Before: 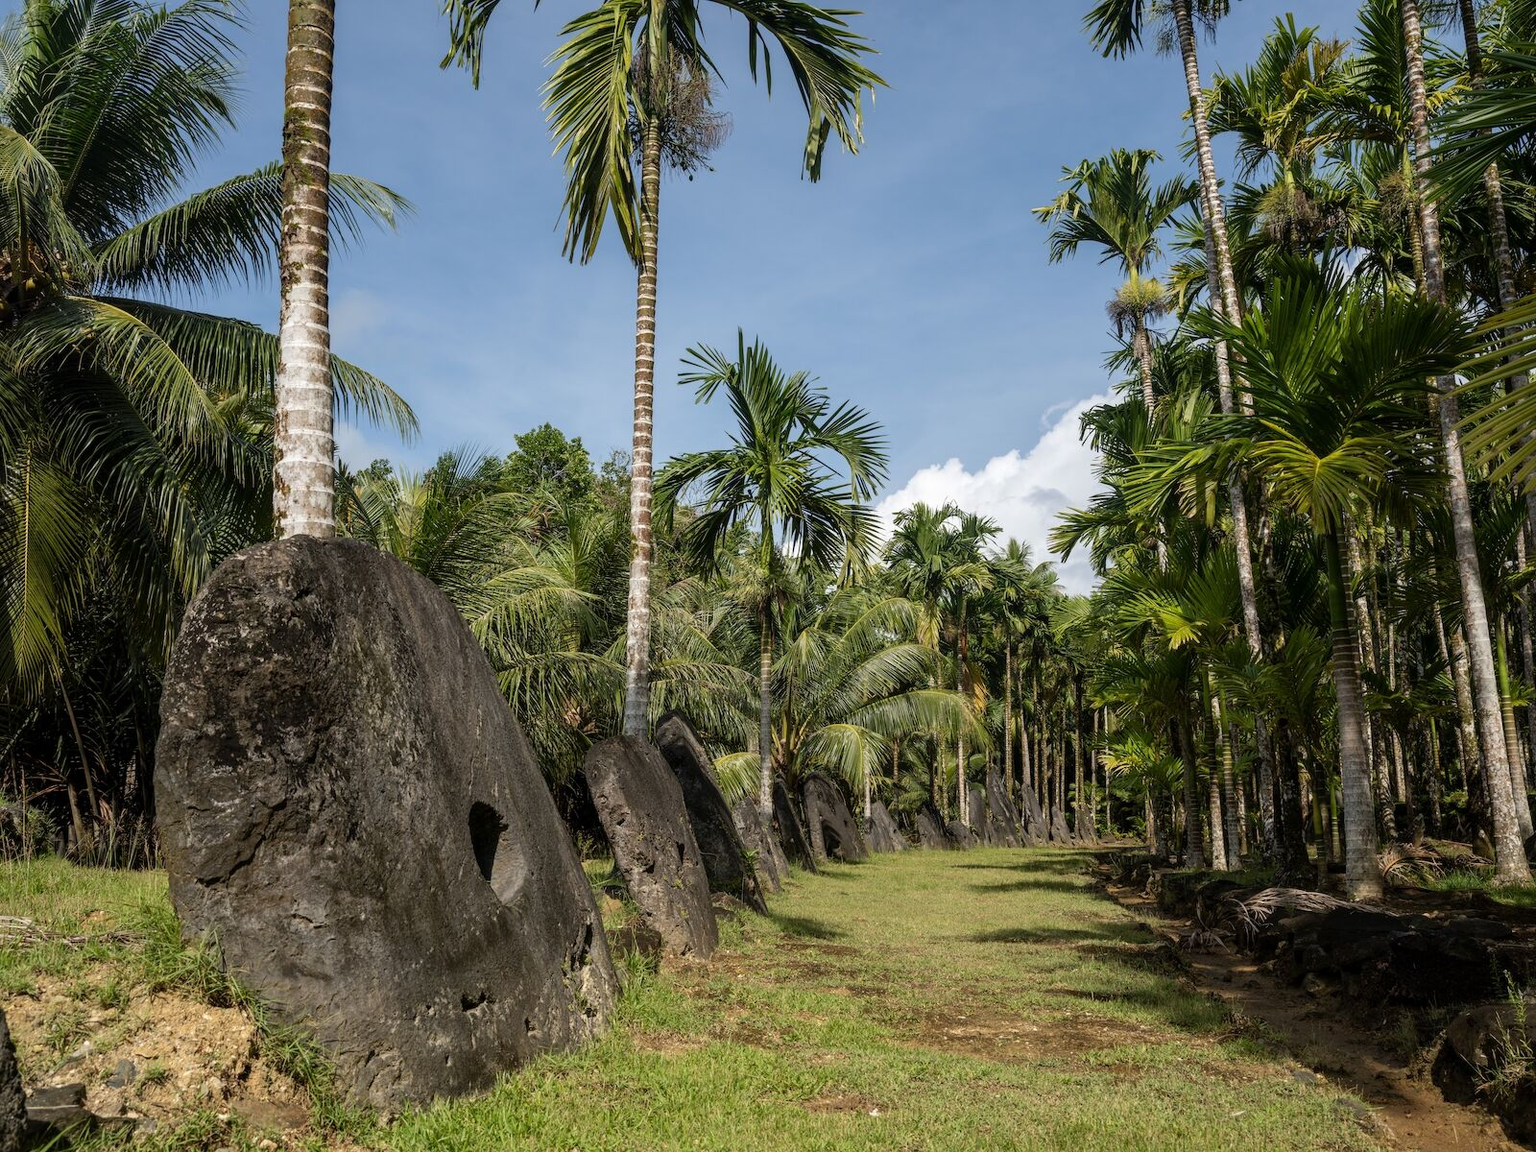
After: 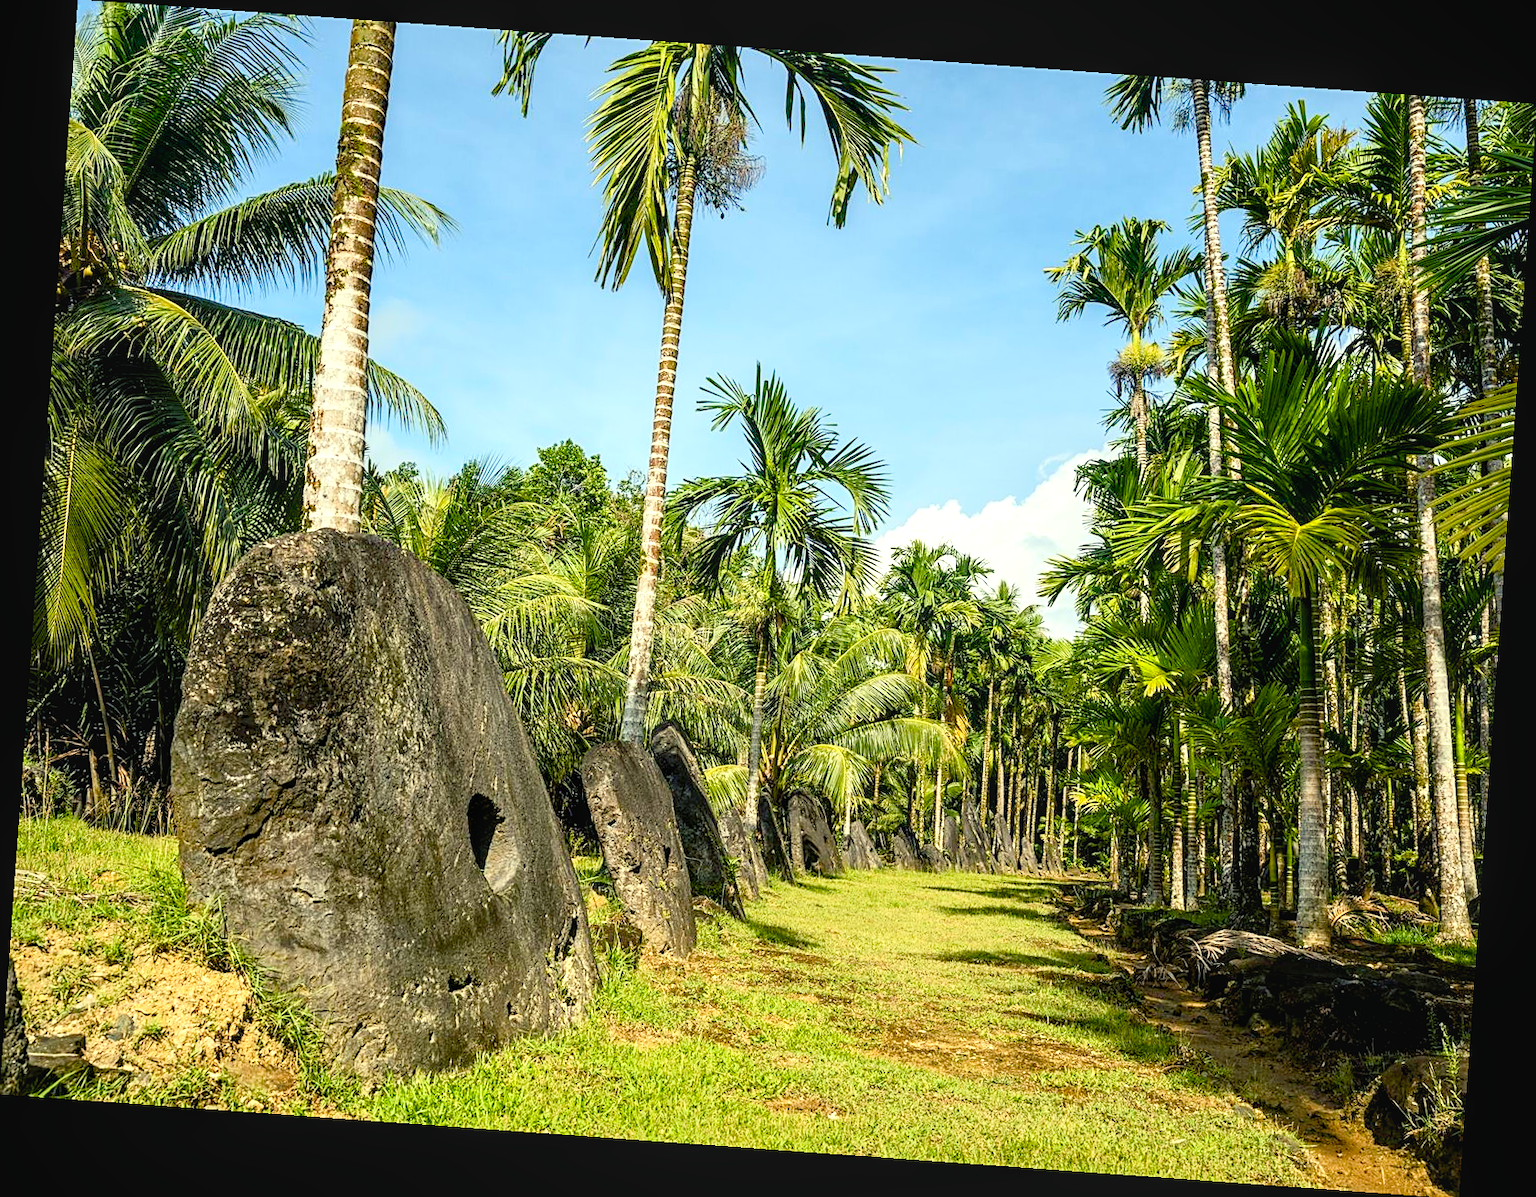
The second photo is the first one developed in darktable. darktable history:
rotate and perspective: rotation 4.1°, automatic cropping off
sharpen: on, module defaults
base curve: curves: ch0 [(0, 0) (0.666, 0.806) (1, 1)]
exposure: exposure 1.061 EV, compensate highlight preservation false
local contrast: detail 110%
color balance rgb: shadows lift › chroma 3%, shadows lift › hue 240.84°, highlights gain › chroma 3%, highlights gain › hue 73.2°, global offset › luminance -0.5%, perceptual saturation grading › global saturation 20%, perceptual saturation grading › highlights -25%, perceptual saturation grading › shadows 50%, global vibrance 25.26%
color correction: highlights a* -8, highlights b* 3.1
